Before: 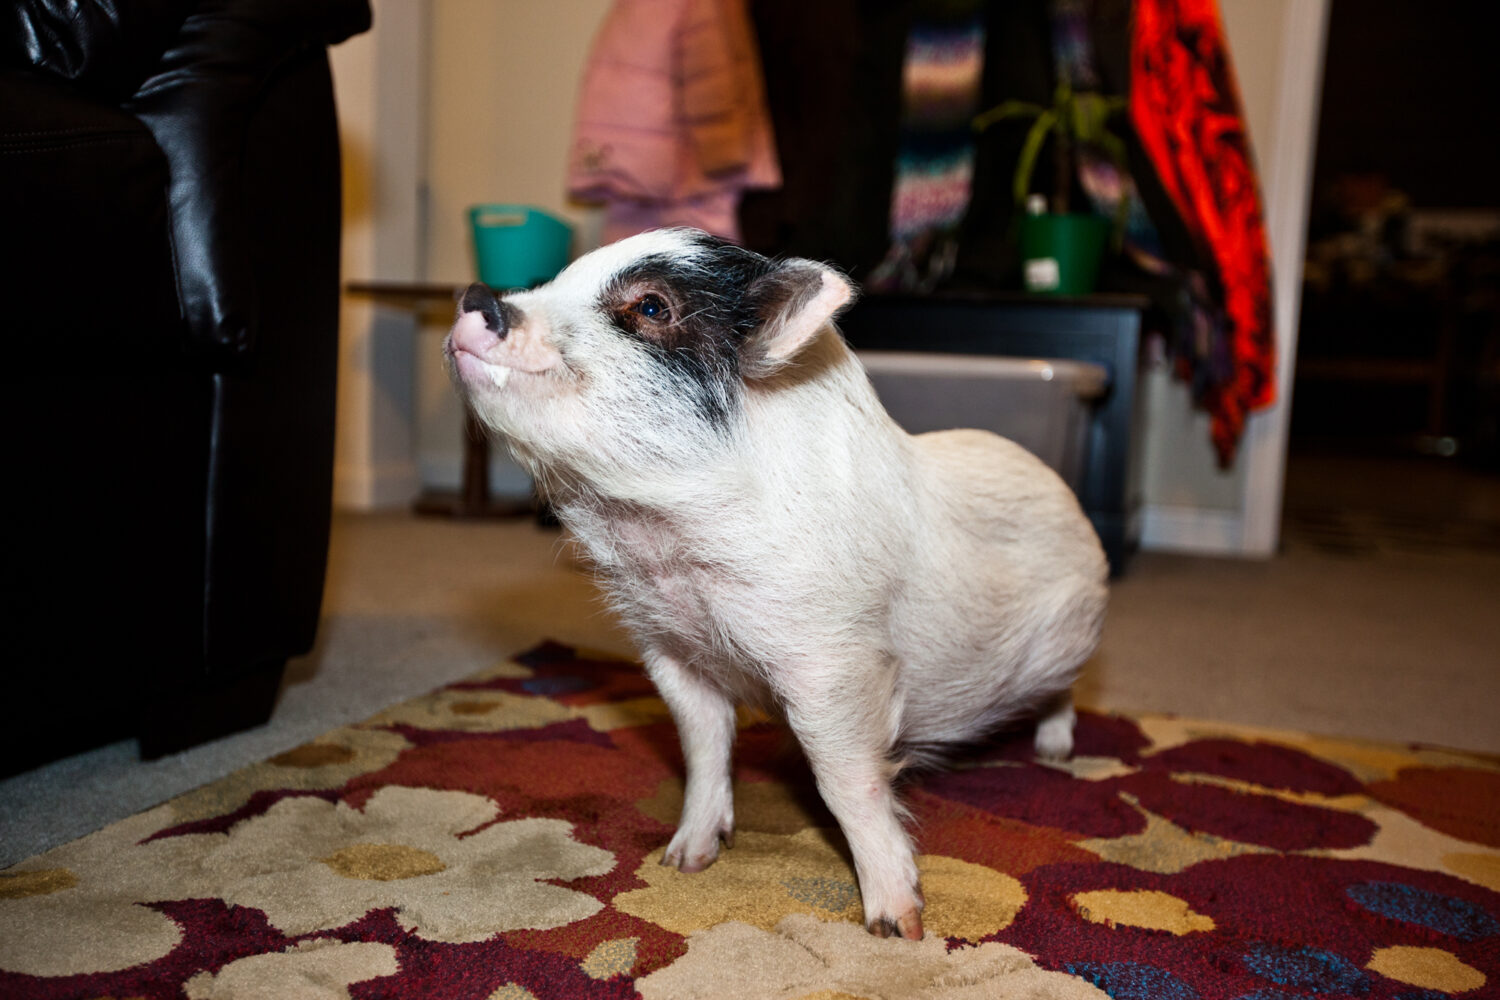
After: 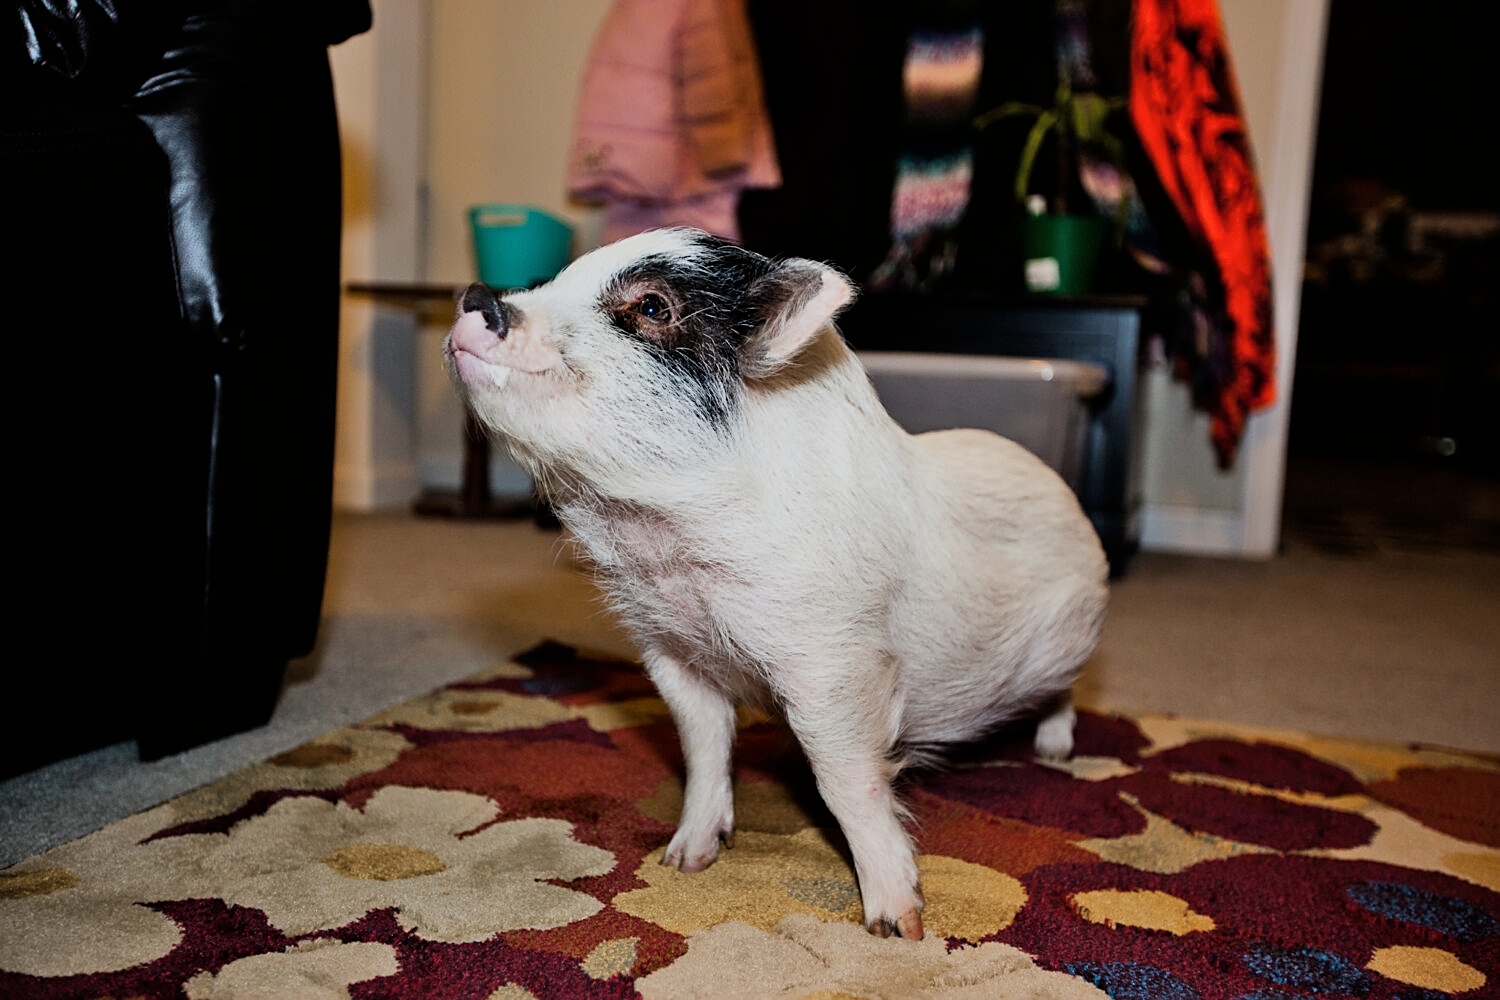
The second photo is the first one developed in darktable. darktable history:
shadows and highlights: shadows 30.86, highlights 0, soften with gaussian
filmic rgb: hardness 4.17
sharpen: on, module defaults
